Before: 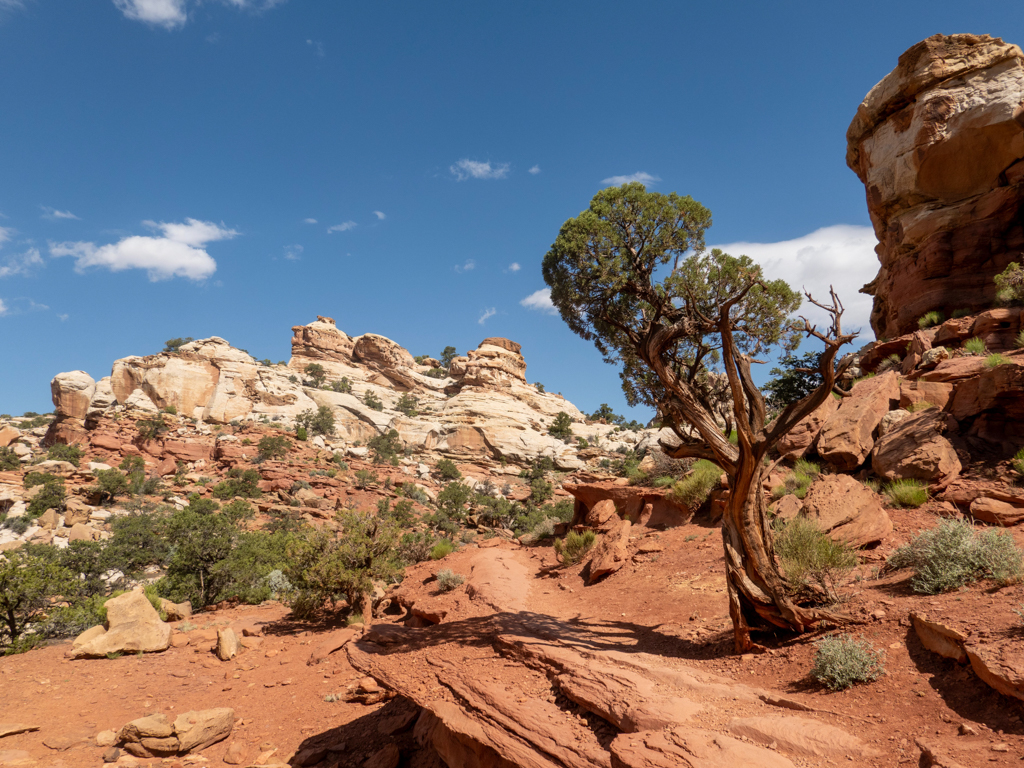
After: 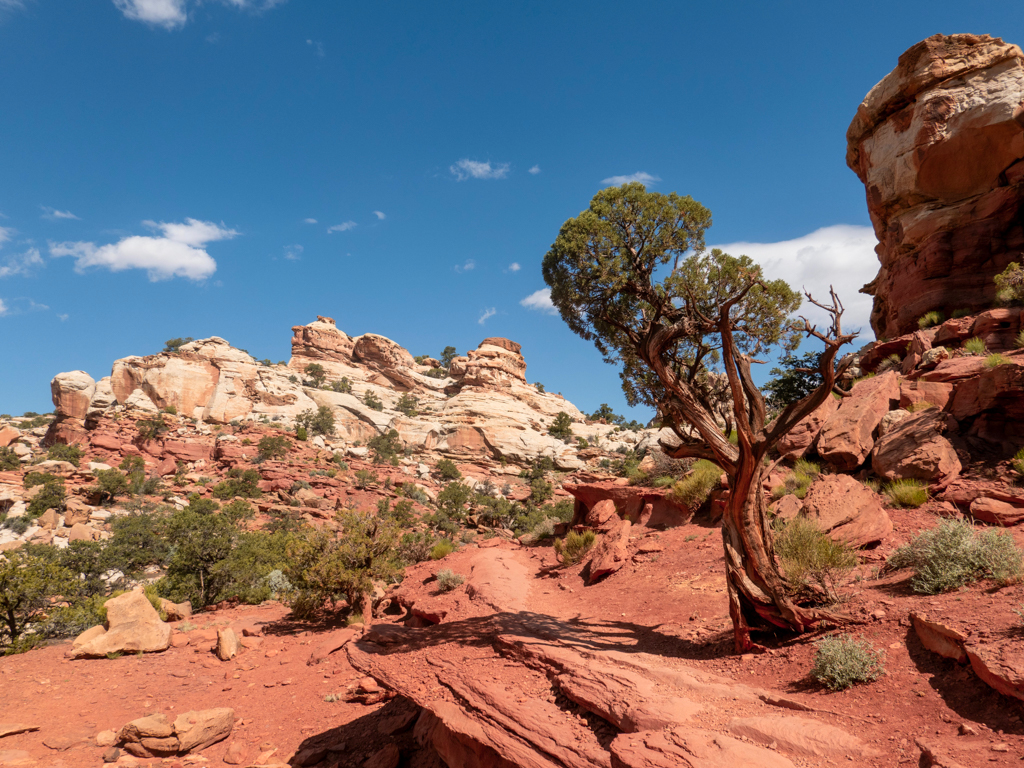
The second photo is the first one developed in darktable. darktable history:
color zones: curves: ch1 [(0.263, 0.53) (0.376, 0.287) (0.487, 0.512) (0.748, 0.547) (1, 0.513)]; ch2 [(0.262, 0.45) (0.751, 0.477)]
